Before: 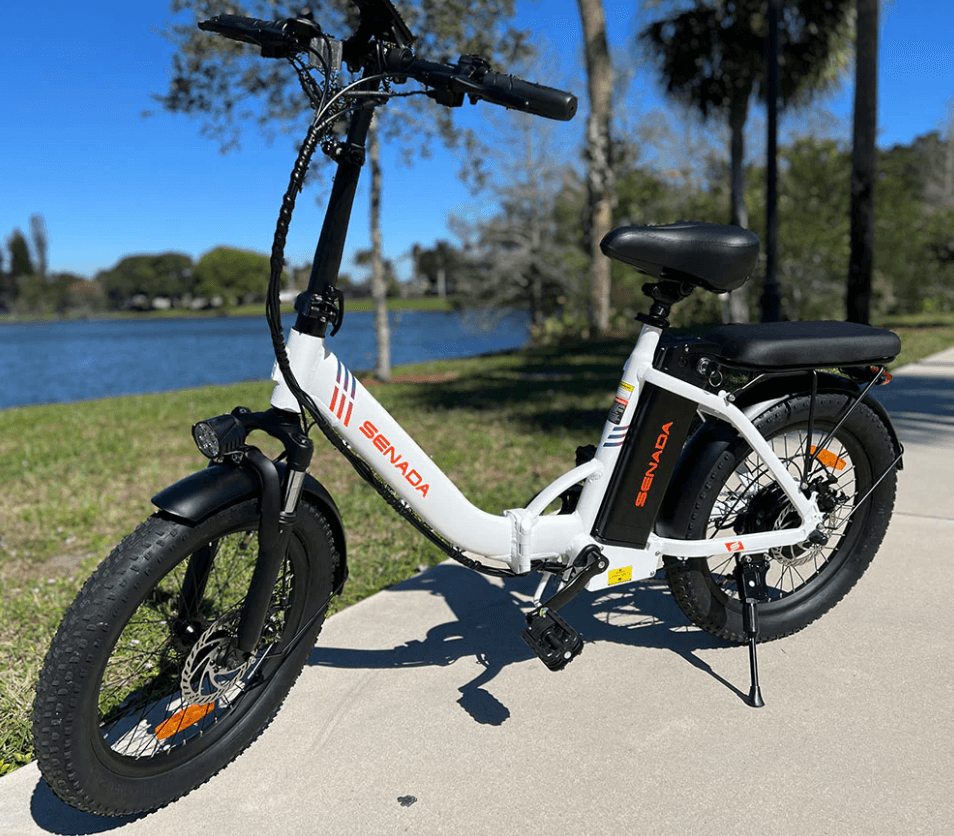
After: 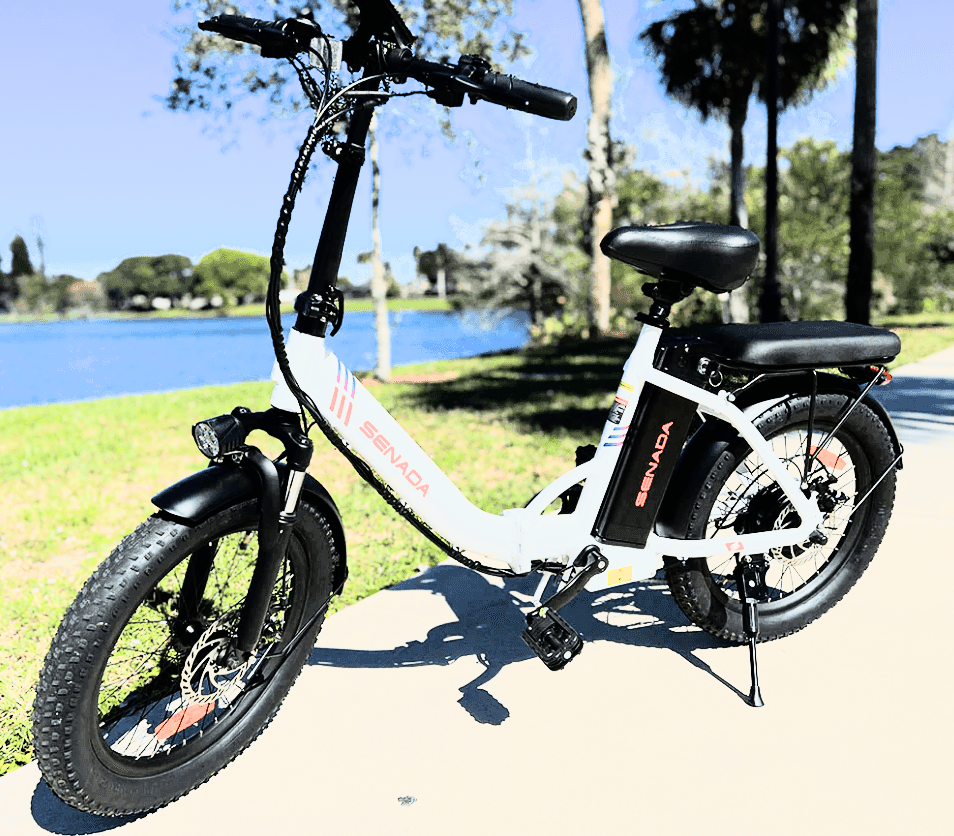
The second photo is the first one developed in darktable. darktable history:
rgb curve: curves: ch0 [(0, 0) (0.21, 0.15) (0.24, 0.21) (0.5, 0.75) (0.75, 0.96) (0.89, 0.99) (1, 1)]; ch1 [(0, 0.02) (0.21, 0.13) (0.25, 0.2) (0.5, 0.67) (0.75, 0.9) (0.89, 0.97) (1, 1)]; ch2 [(0, 0.02) (0.21, 0.13) (0.25, 0.2) (0.5, 0.67) (0.75, 0.9) (0.89, 0.97) (1, 1)], compensate middle gray true
exposure: black level correction 0, exposure 0.9 EV, compensate highlight preservation false
filmic rgb: black relative exposure -16 EV, white relative exposure 2.93 EV, hardness 10.04, color science v6 (2022)
